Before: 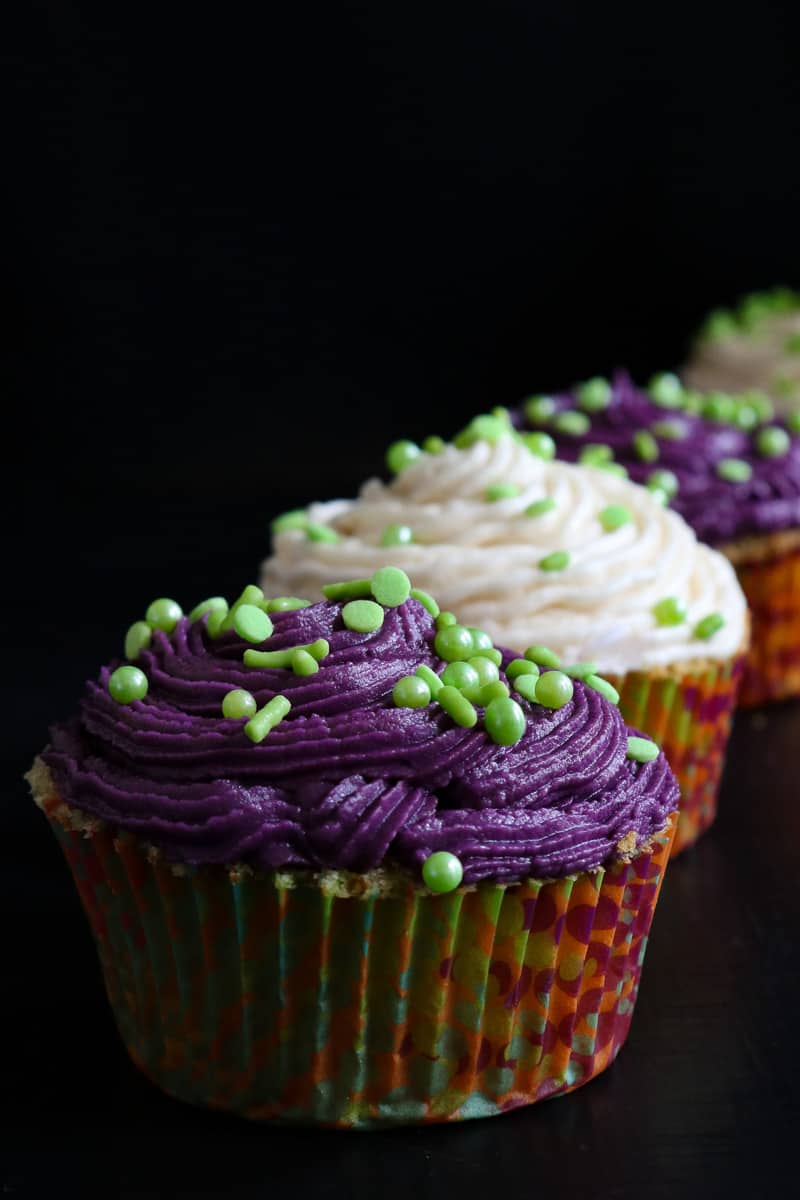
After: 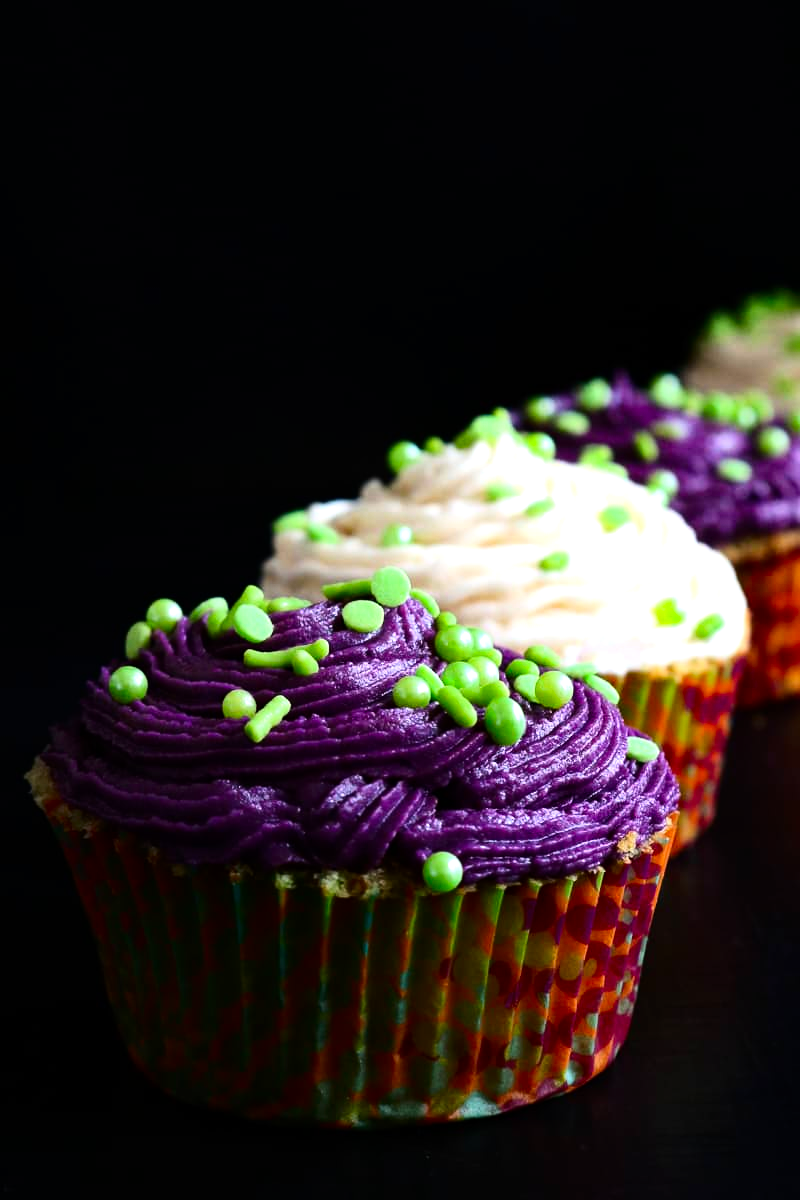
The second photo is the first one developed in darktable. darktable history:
tone equalizer: -8 EV -0.715 EV, -7 EV -0.73 EV, -6 EV -0.633 EV, -5 EV -0.424 EV, -3 EV 0.378 EV, -2 EV 0.6 EV, -1 EV 0.687 EV, +0 EV 0.724 EV, mask exposure compensation -0.513 EV
contrast brightness saturation: contrast 0.172, saturation 0.301
